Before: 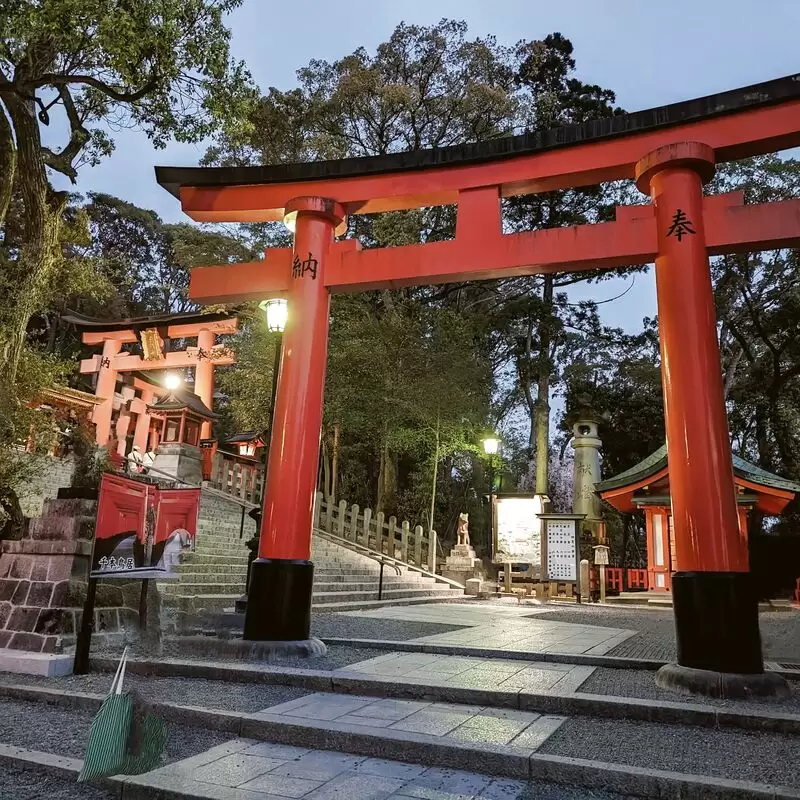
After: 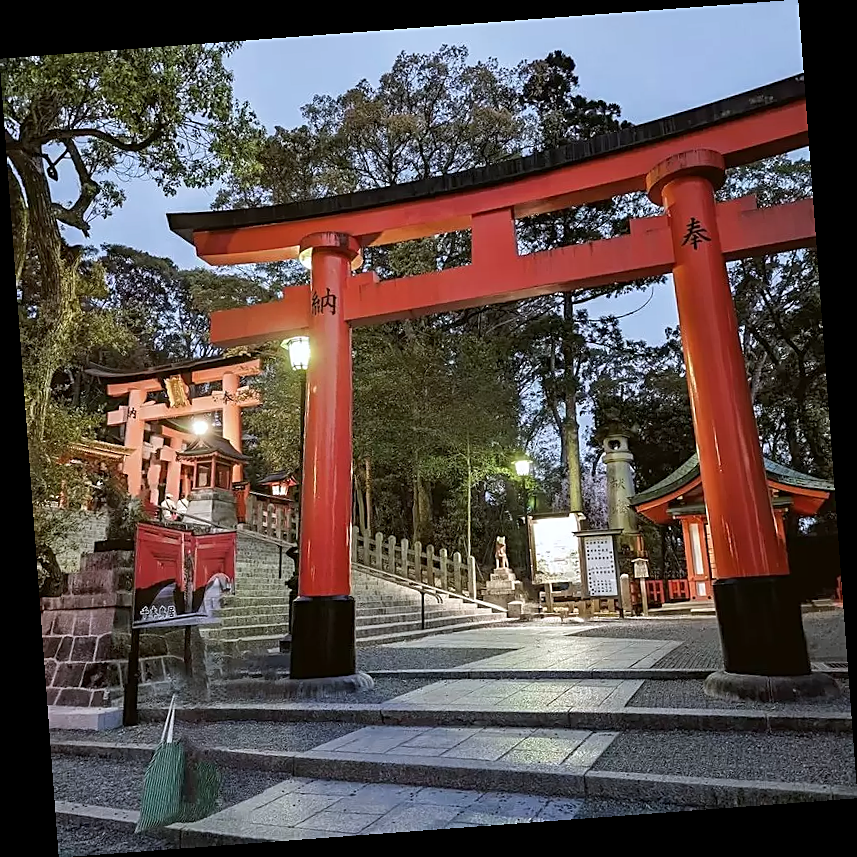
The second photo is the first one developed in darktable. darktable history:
white balance: red 0.98, blue 1.034
sharpen: on, module defaults
rotate and perspective: rotation -4.25°, automatic cropping off
